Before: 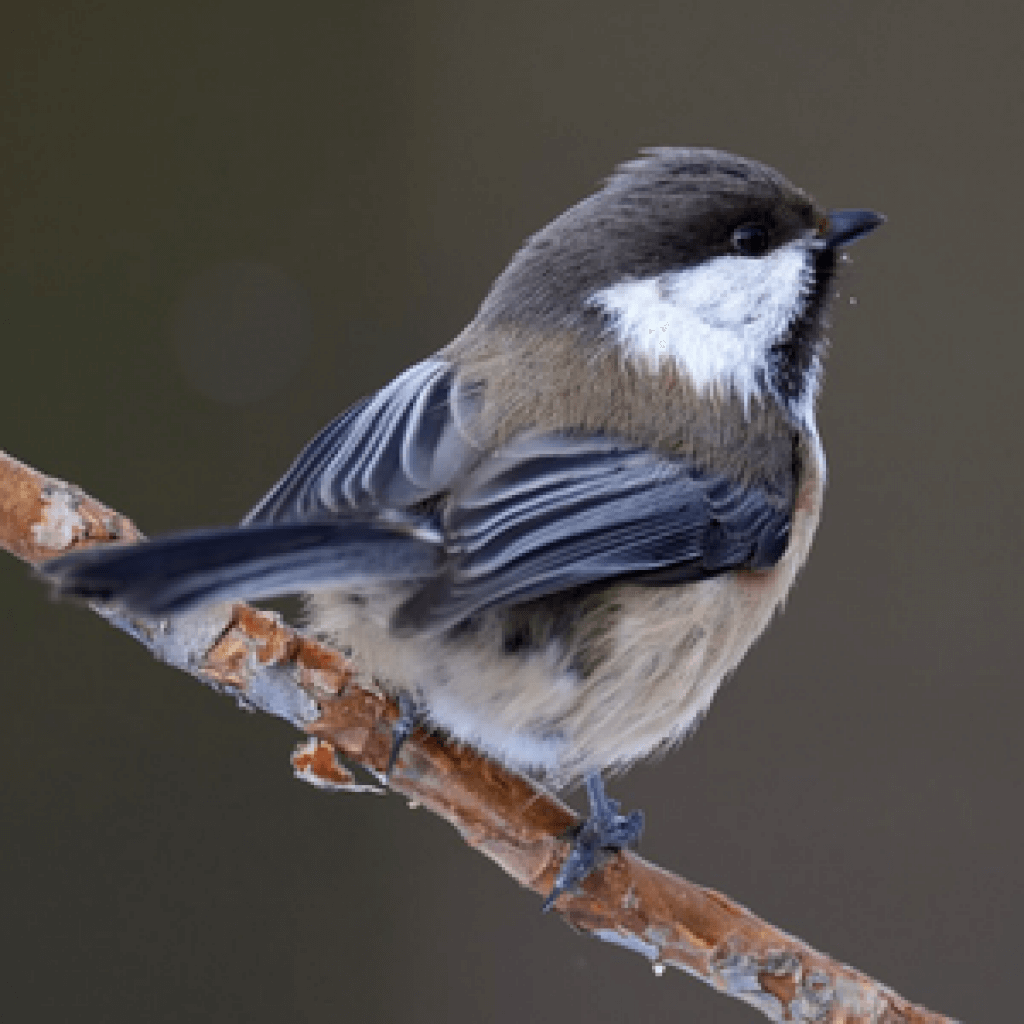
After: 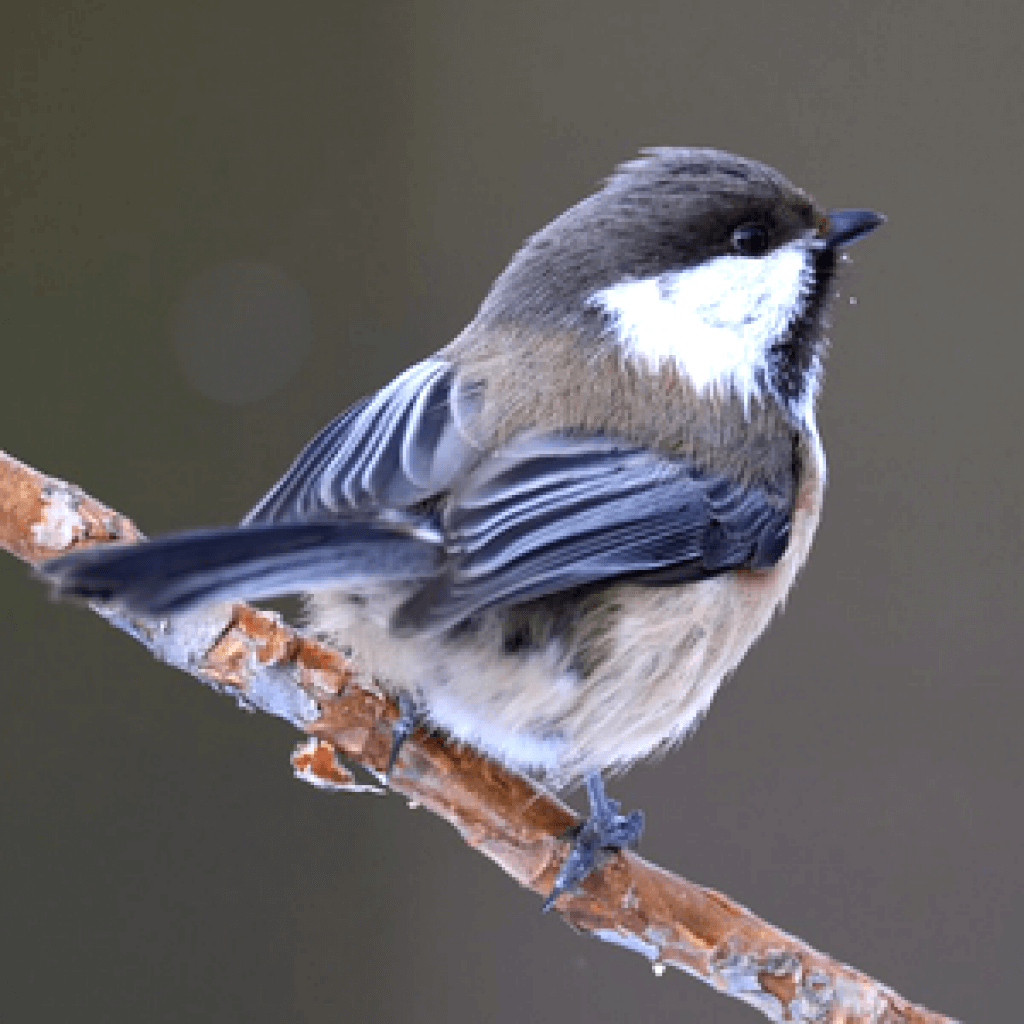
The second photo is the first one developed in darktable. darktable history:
white balance: red 0.984, blue 1.059
exposure: black level correction 0, exposure 0.7 EV, compensate exposure bias true, compensate highlight preservation false
